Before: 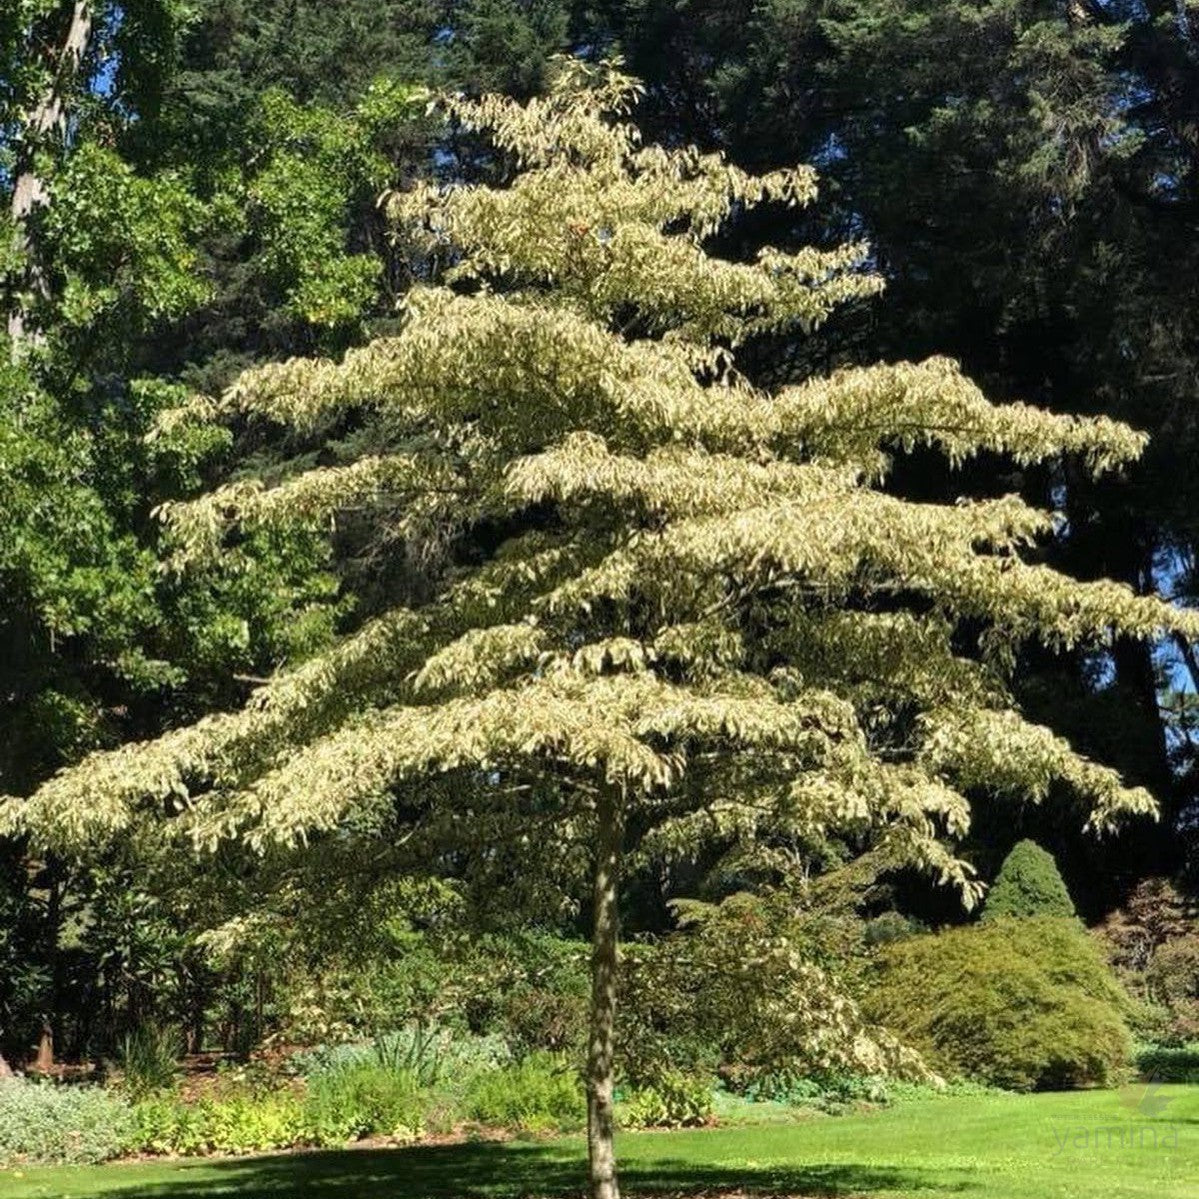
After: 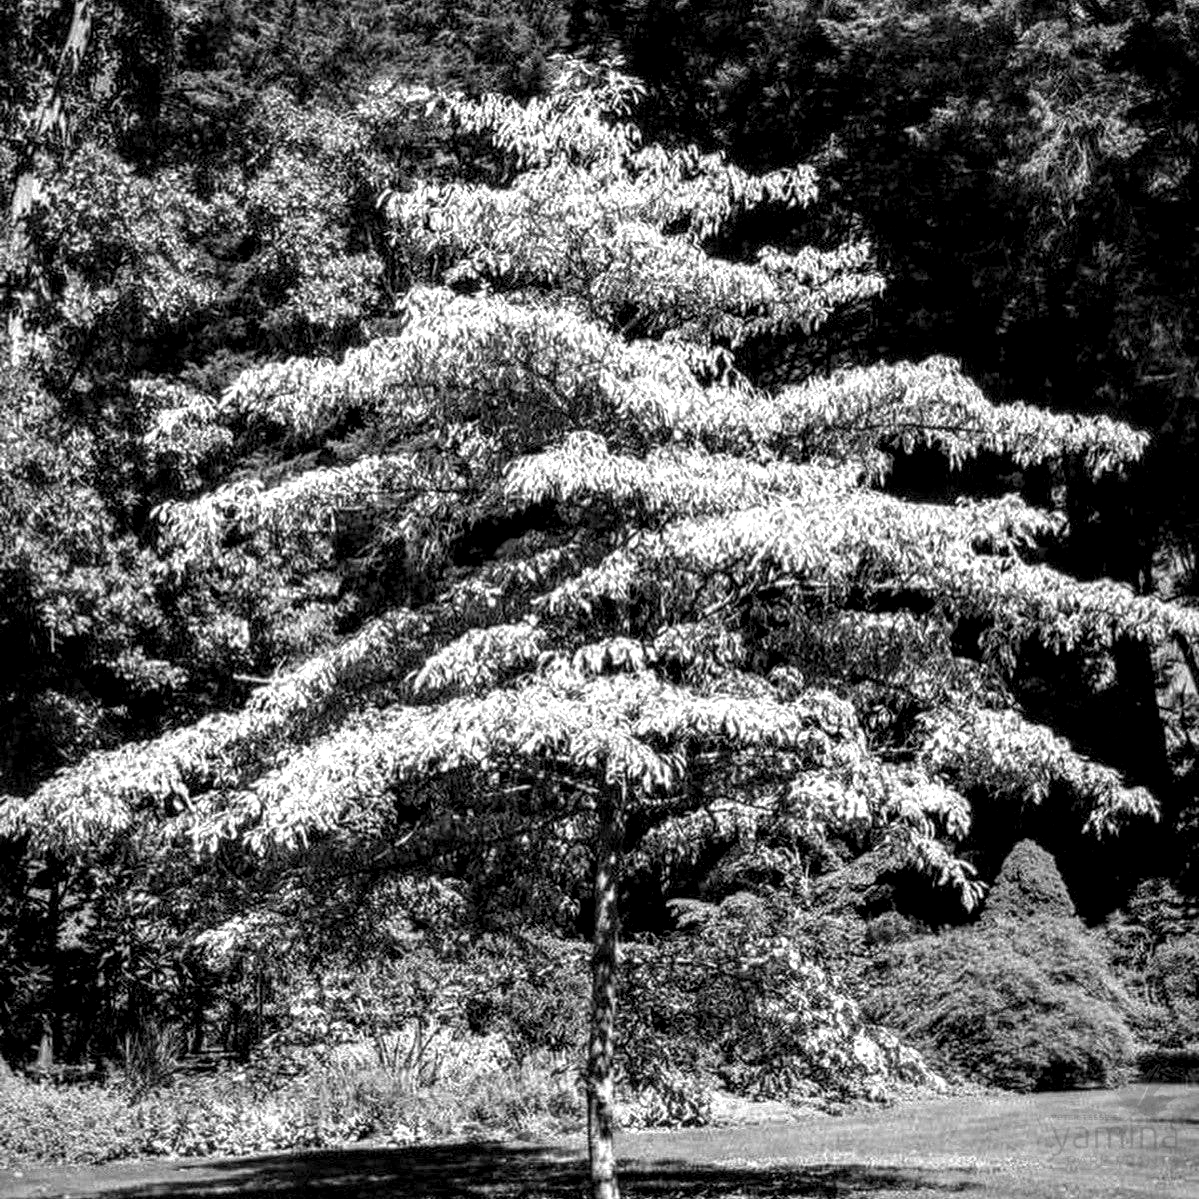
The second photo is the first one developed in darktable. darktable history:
vignetting: fall-off radius 60%, automatic ratio true
local contrast: detail 203%
monochrome: a 16.06, b 15.48, size 1
